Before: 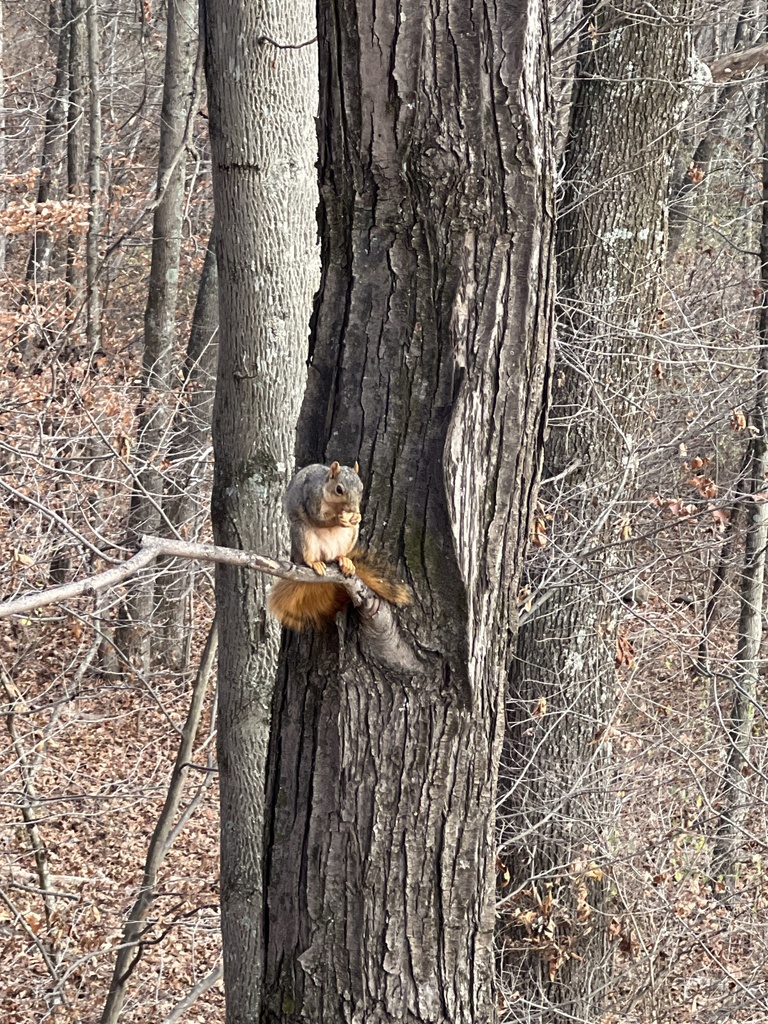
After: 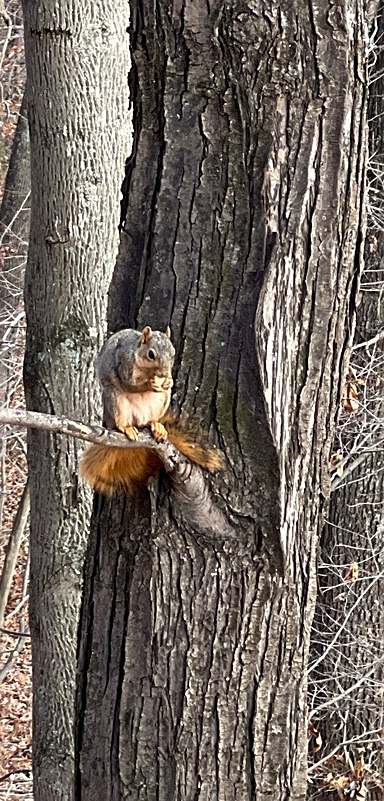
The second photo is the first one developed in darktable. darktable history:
crop and rotate: angle 0.012°, left 24.473%, top 13.233%, right 25.491%, bottom 8.497%
exposure: compensate highlight preservation false
sharpen: on, module defaults
